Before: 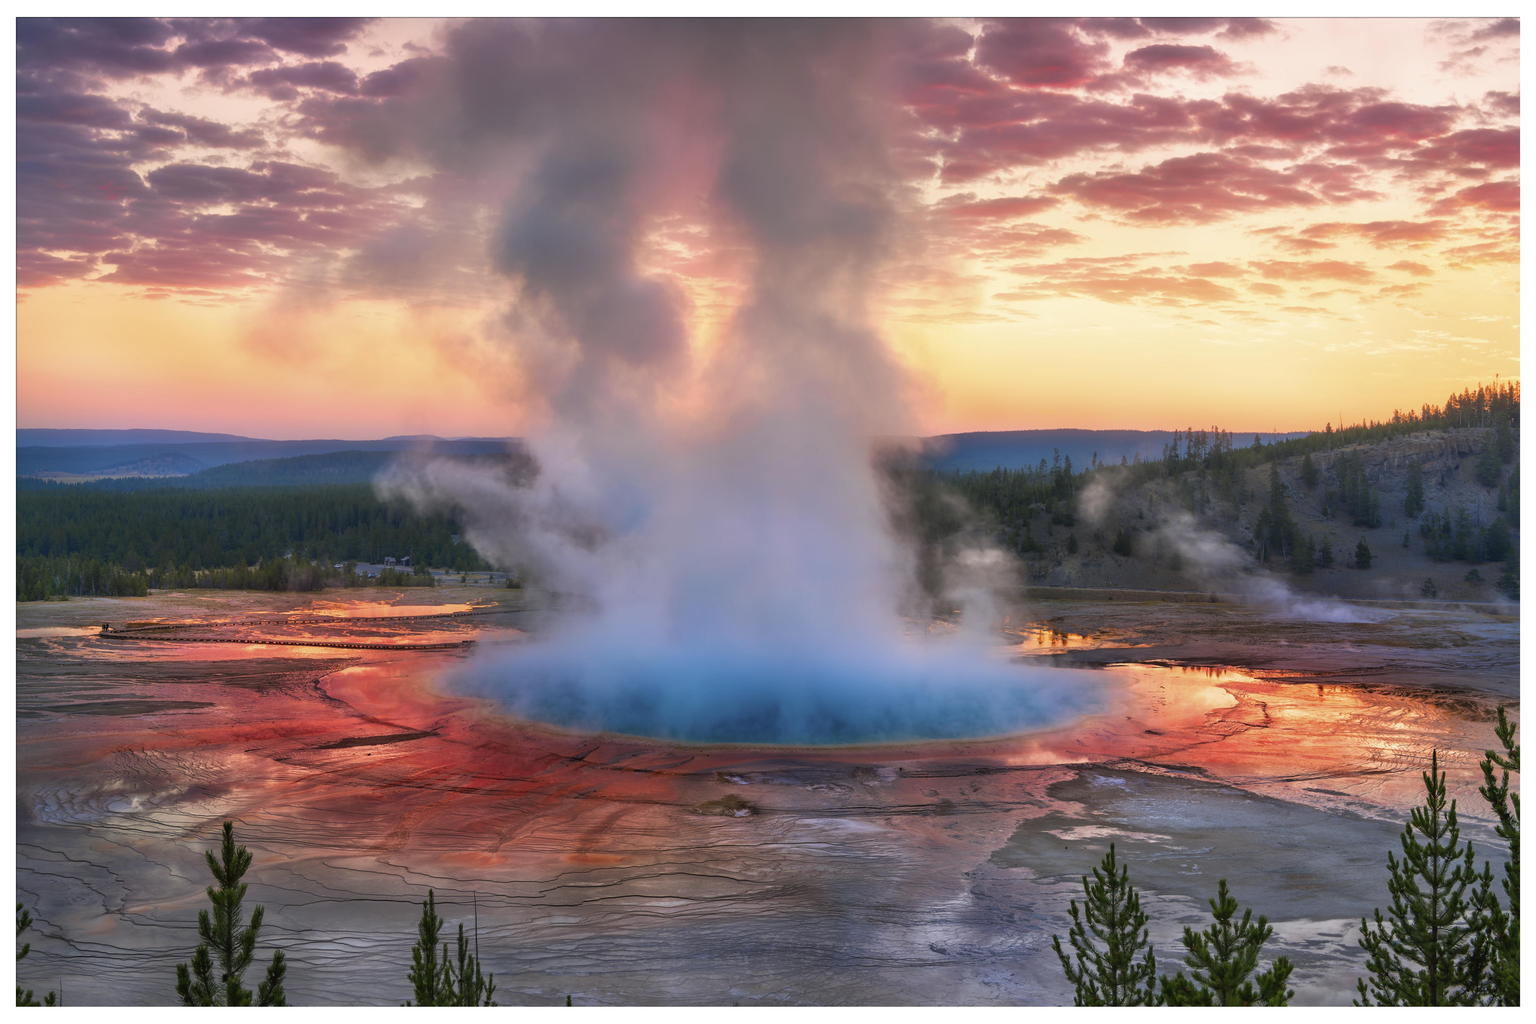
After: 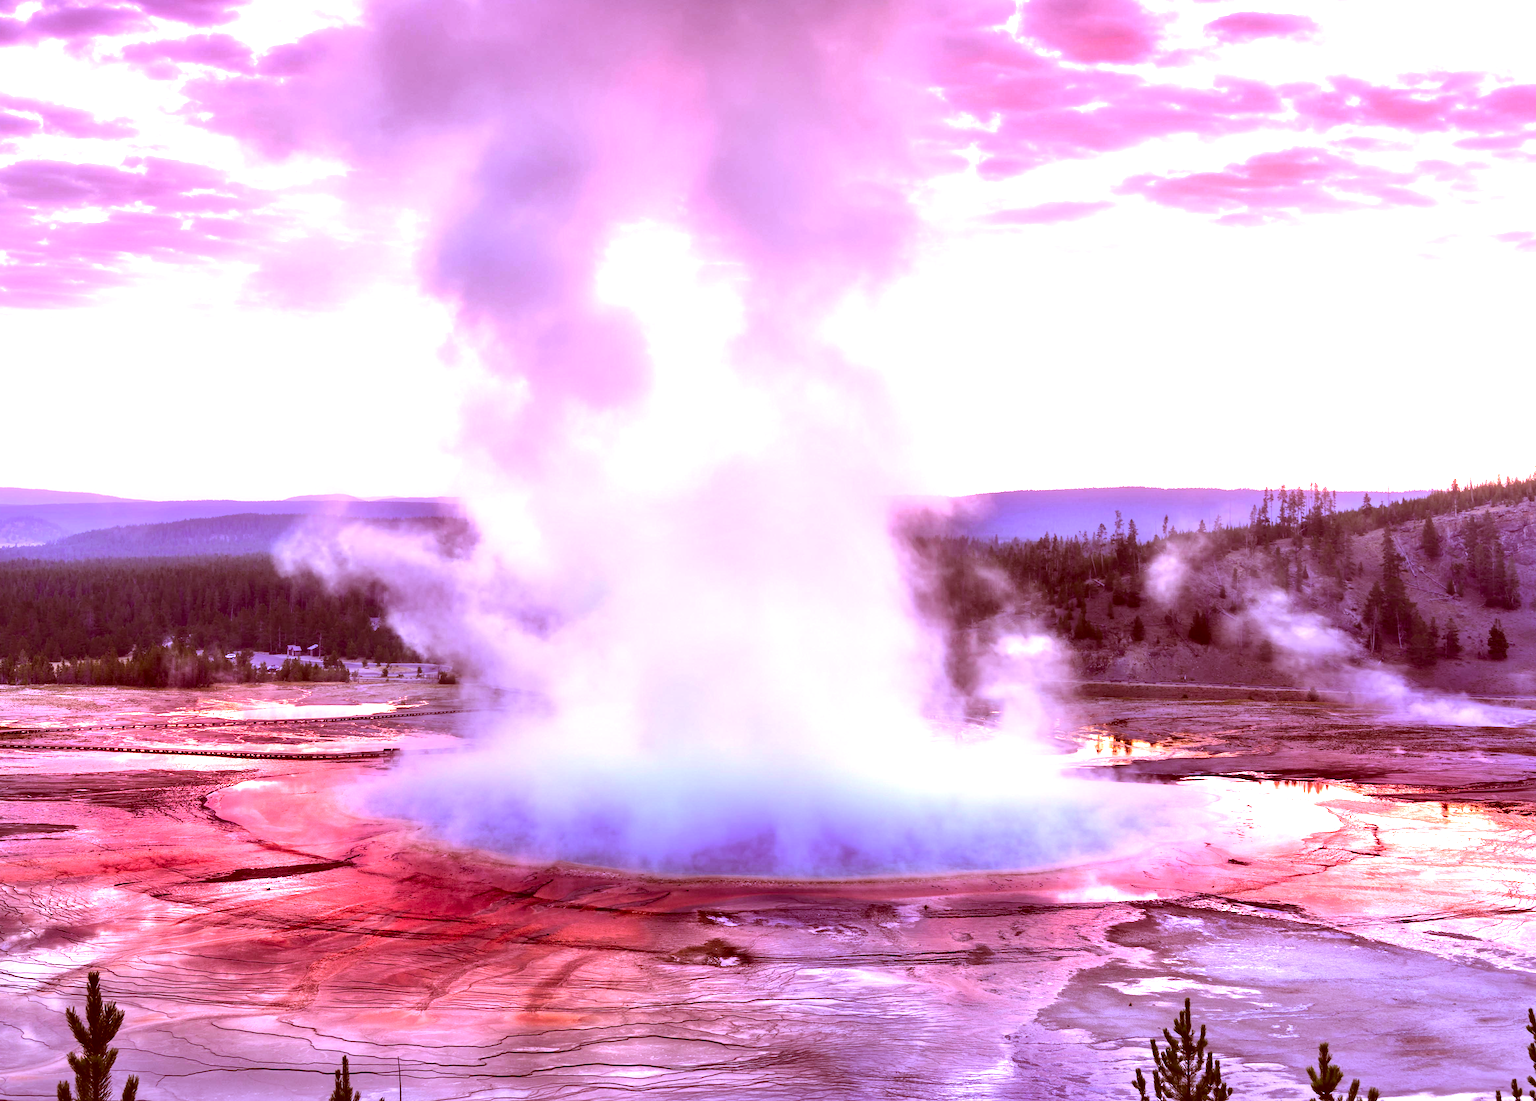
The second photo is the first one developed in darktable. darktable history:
exposure: exposure 0.507 EV, compensate highlight preservation false
tone equalizer: -8 EV -1.08 EV, -7 EV -1.01 EV, -6 EV -0.867 EV, -5 EV -0.578 EV, -3 EV 0.578 EV, -2 EV 0.867 EV, -1 EV 1.01 EV, +0 EV 1.08 EV, edges refinement/feathering 500, mask exposure compensation -1.57 EV, preserve details no
levels: levels [0, 0.492, 0.984]
crop: left 9.929%, top 3.475%, right 9.188%, bottom 9.529%
white balance: red 0.98, blue 1.61
color correction: highlights a* 9.03, highlights b* 8.71, shadows a* 40, shadows b* 40, saturation 0.8
